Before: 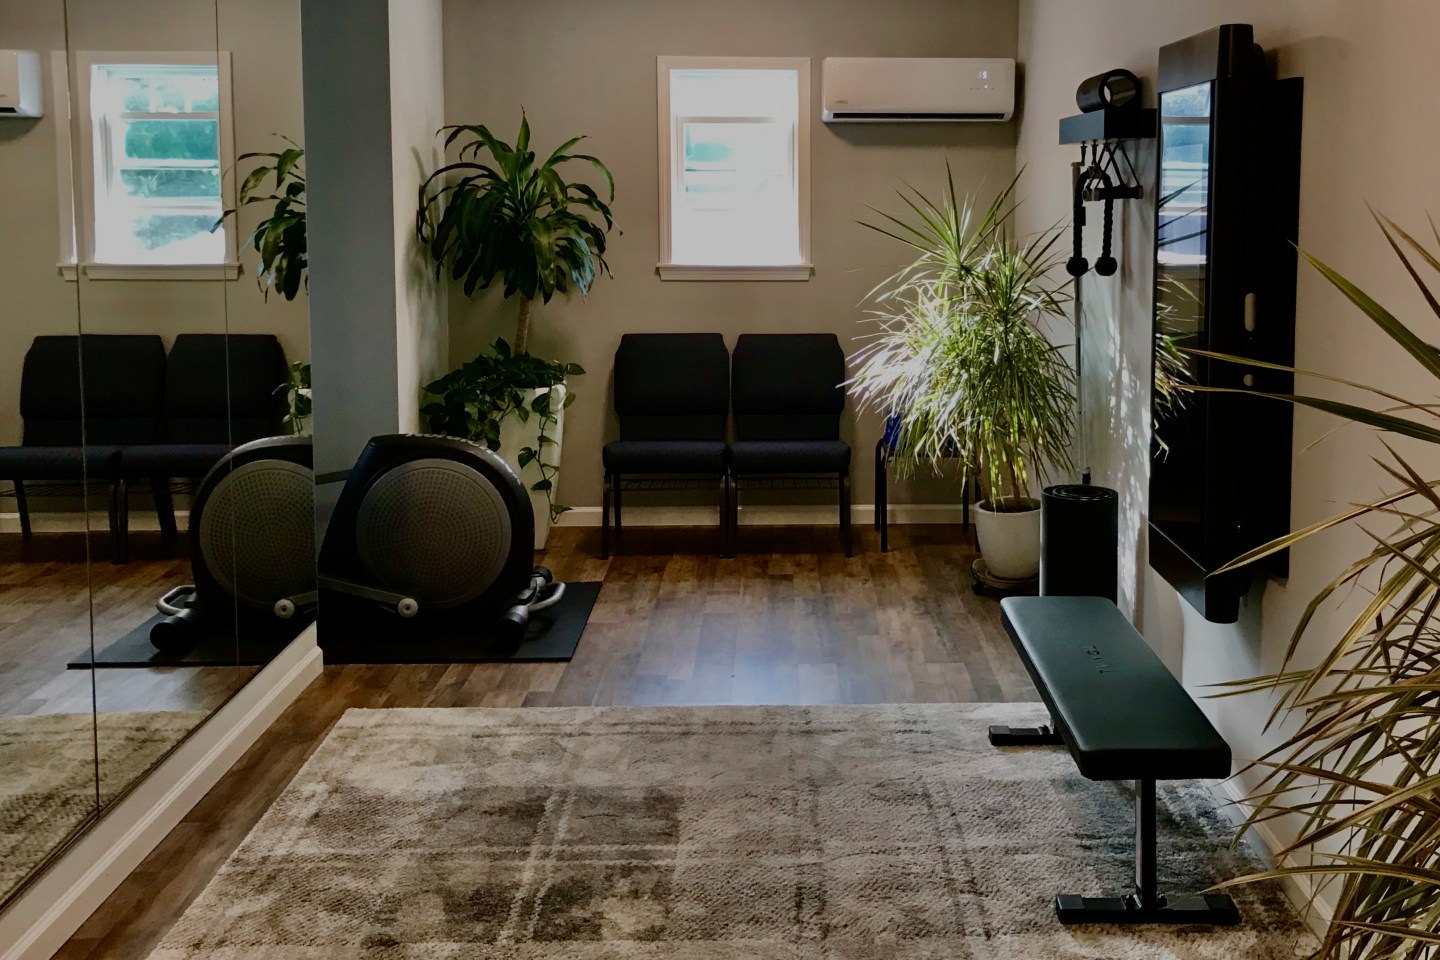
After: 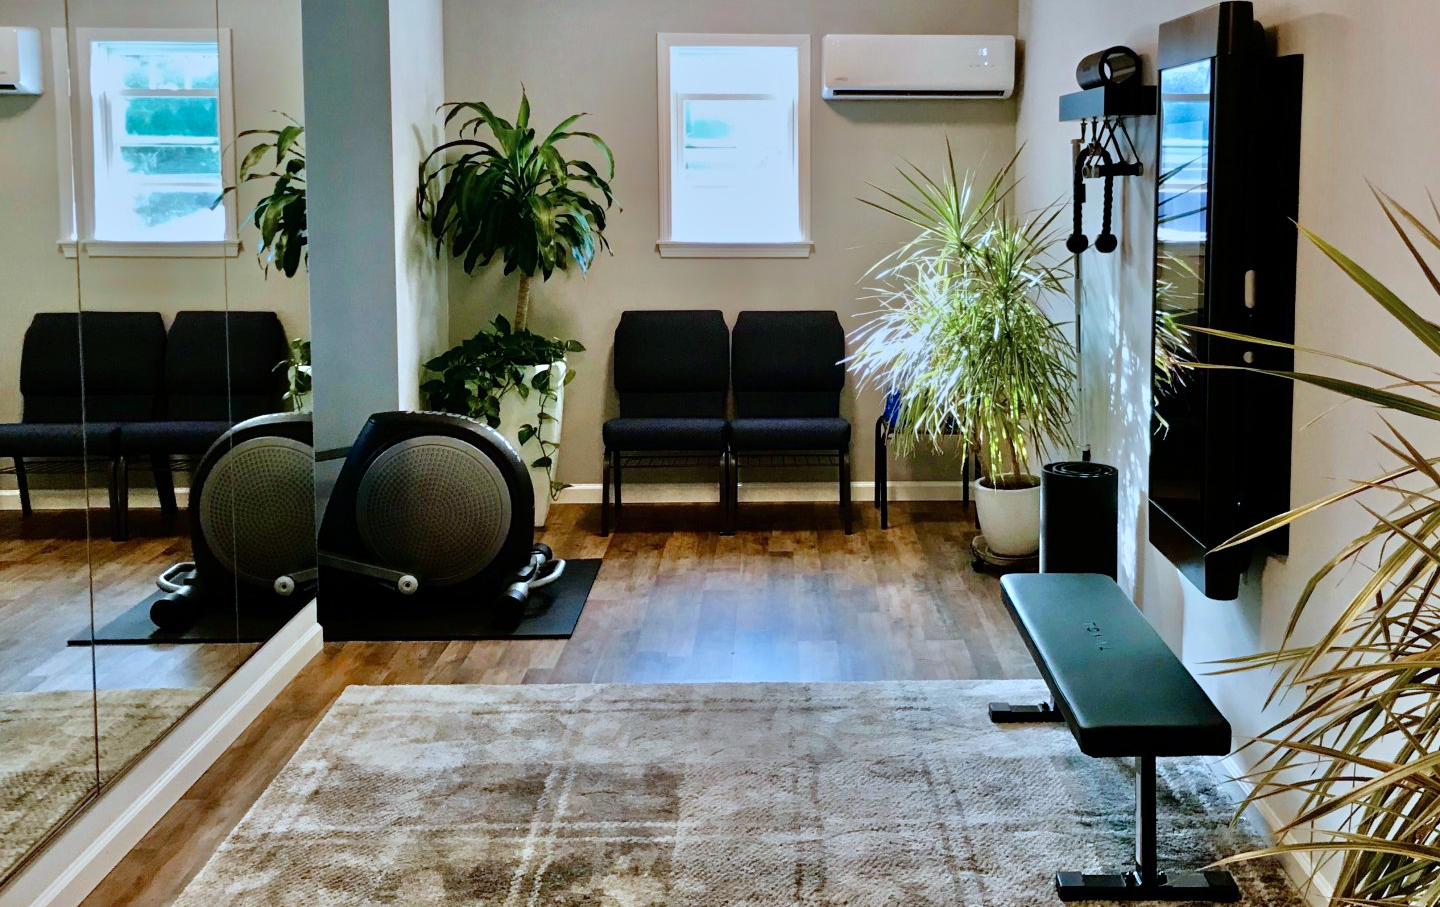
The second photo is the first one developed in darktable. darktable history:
crop and rotate: top 2.479%, bottom 3.018%
color calibration: output R [1.063, -0.012, -0.003, 0], output G [0, 1.022, 0.021, 0], output B [-0.079, 0.047, 1, 0], illuminant custom, x 0.389, y 0.387, temperature 3838.64 K
tone equalizer: -7 EV 0.15 EV, -6 EV 0.6 EV, -5 EV 1.15 EV, -4 EV 1.33 EV, -3 EV 1.15 EV, -2 EV 0.6 EV, -1 EV 0.15 EV, mask exposure compensation -0.5 EV
exposure: exposure 0.3 EV, compensate highlight preservation false
